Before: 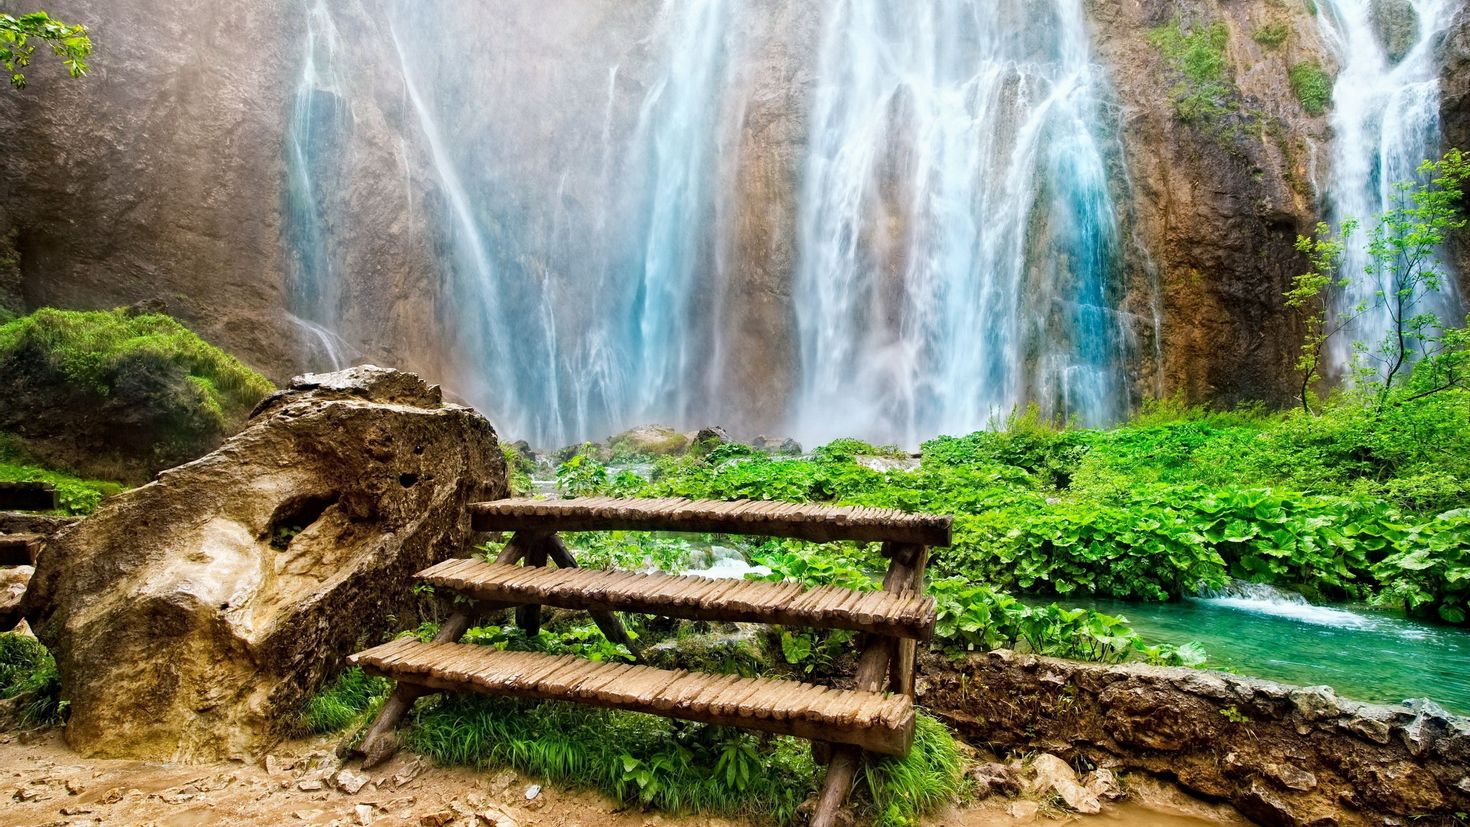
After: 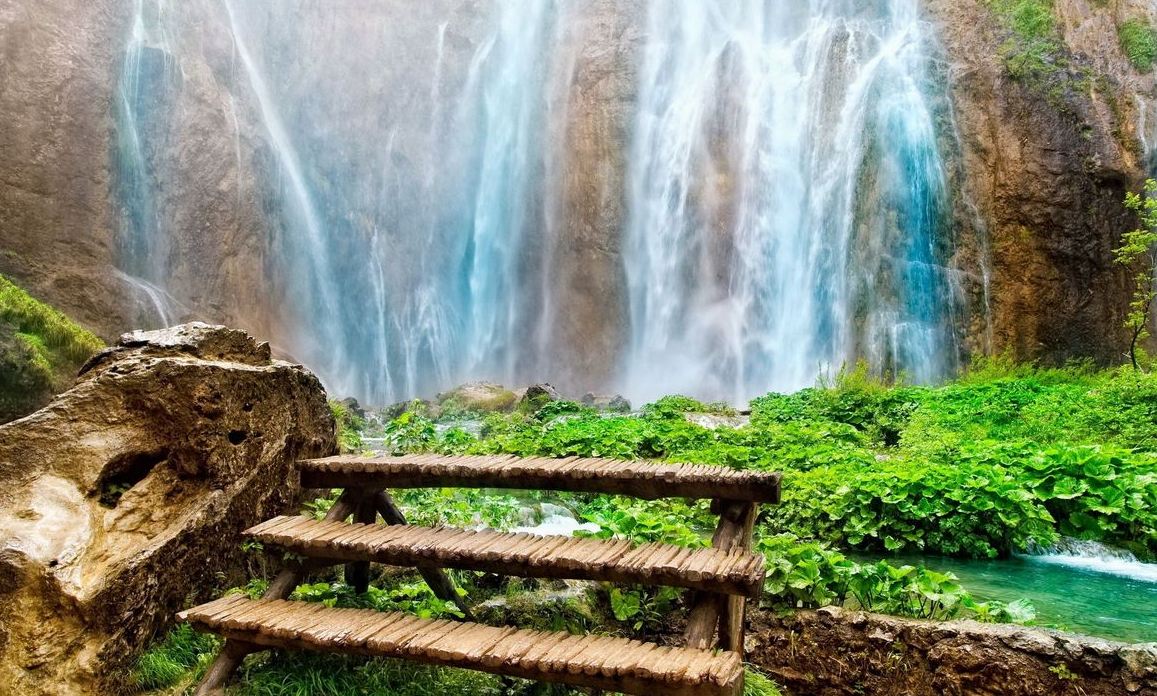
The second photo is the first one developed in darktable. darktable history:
crop: left 11.682%, top 5.3%, right 9.601%, bottom 10.452%
